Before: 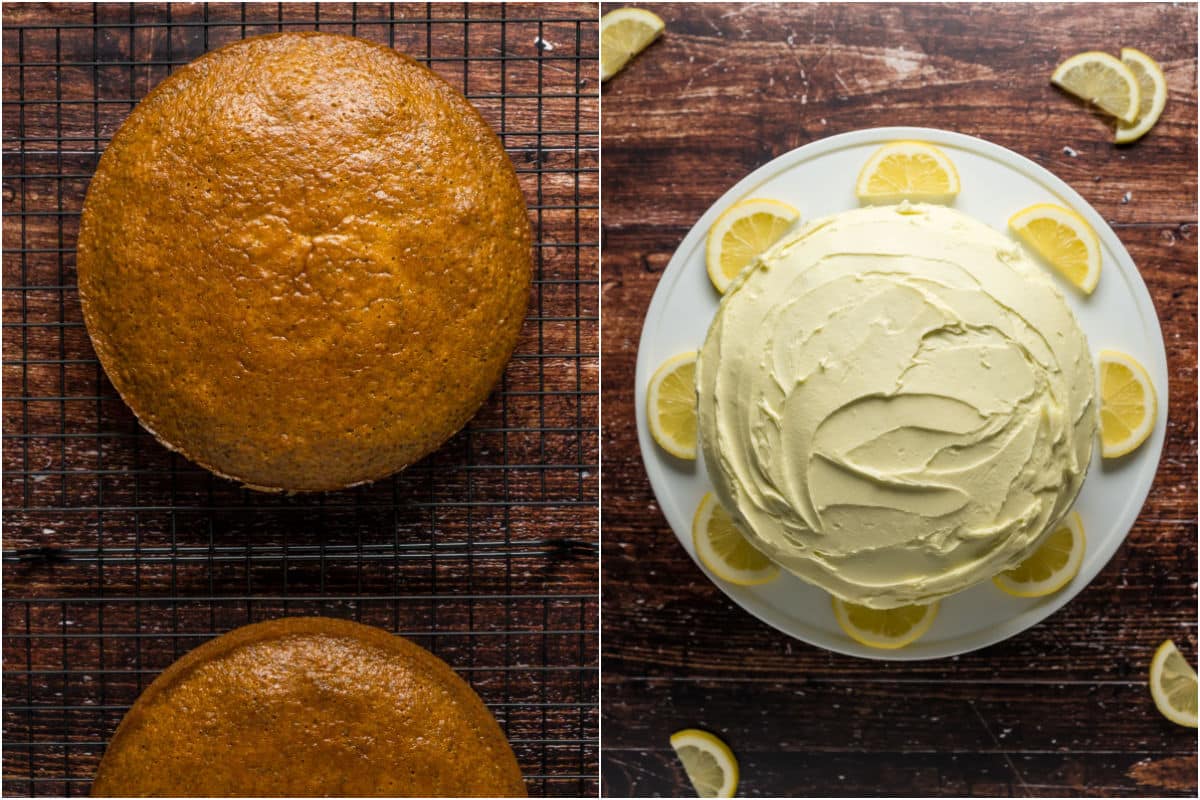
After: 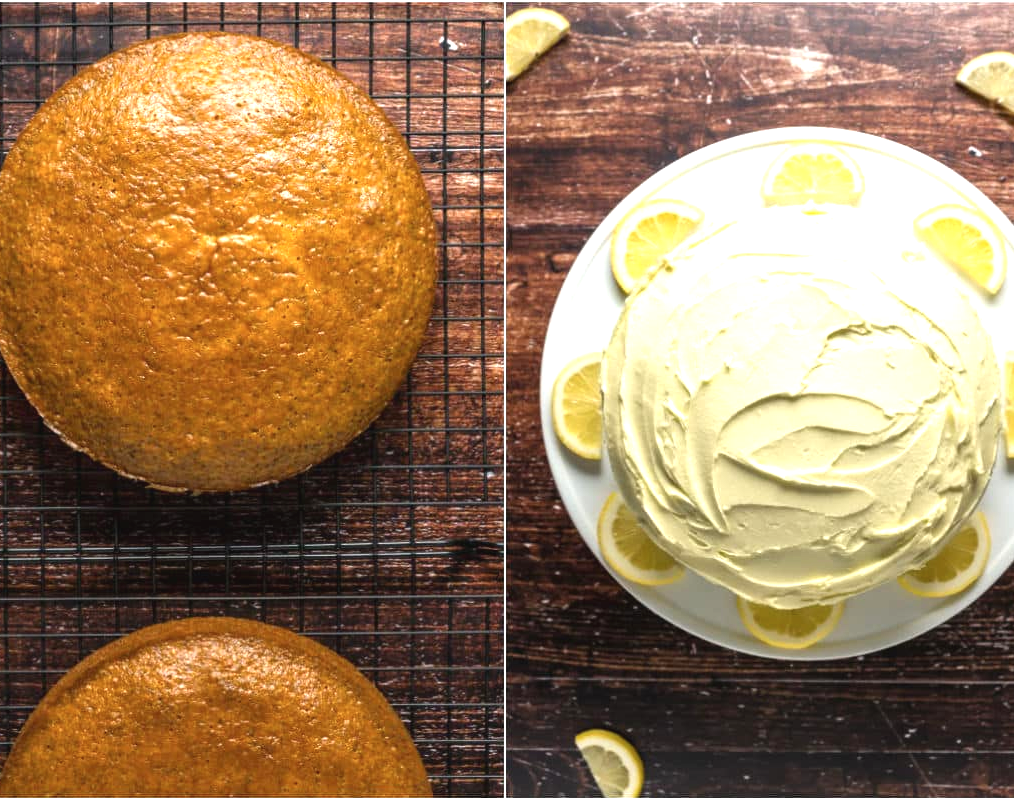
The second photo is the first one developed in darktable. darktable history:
exposure: black level correction 0, exposure 1.106 EV, compensate highlight preservation false
crop: left 7.986%, right 7.468%
contrast brightness saturation: contrast -0.079, brightness -0.039, saturation -0.114
